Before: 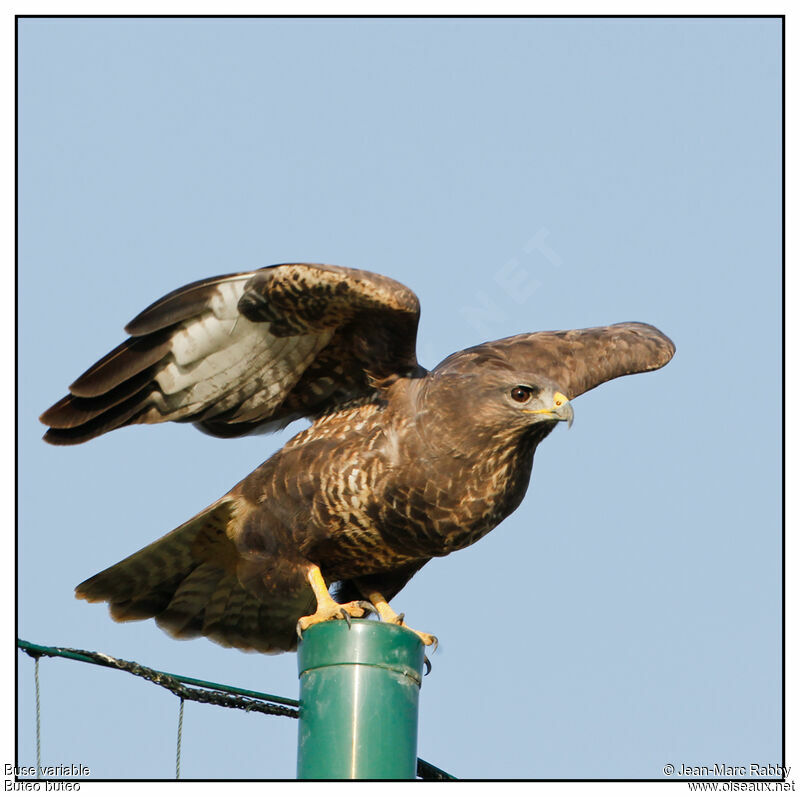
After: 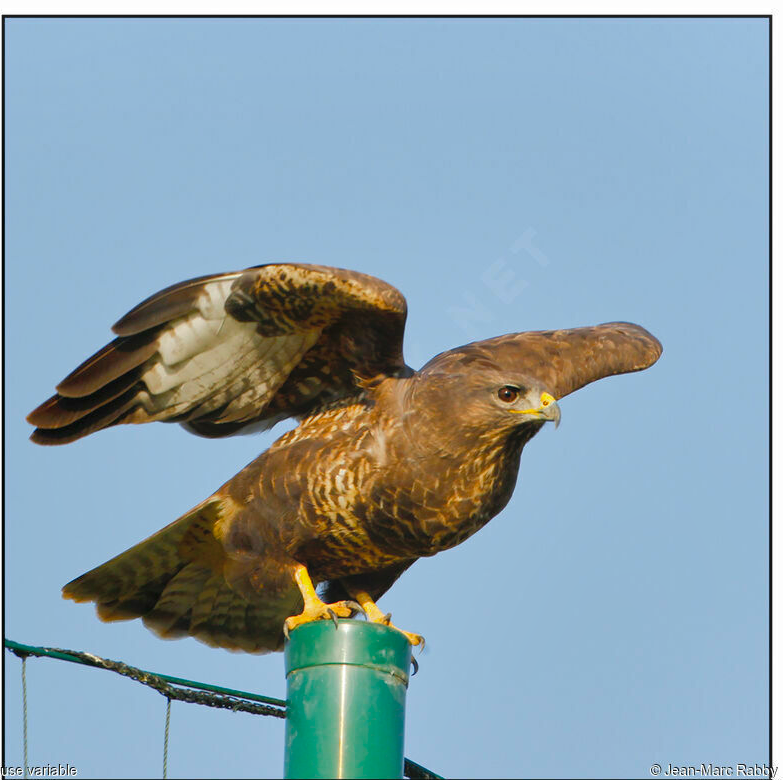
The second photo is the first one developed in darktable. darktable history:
bloom: on, module defaults
color balance rgb: perceptual saturation grading › global saturation 25%, global vibrance 20%
shadows and highlights: on, module defaults
crop: left 1.743%, right 0.268%, bottom 2.011%
